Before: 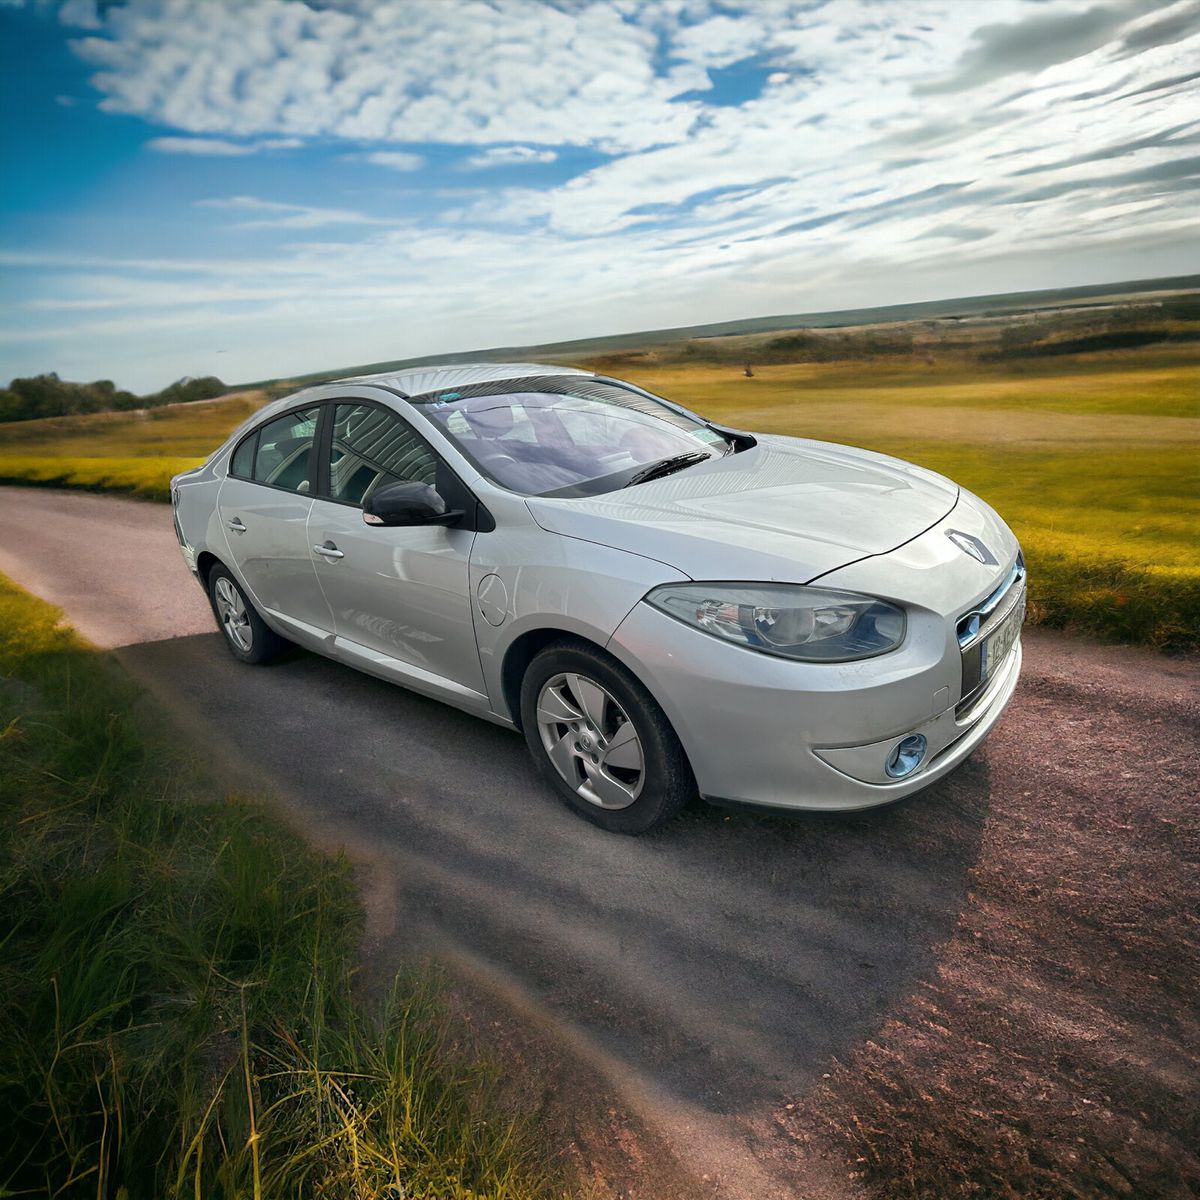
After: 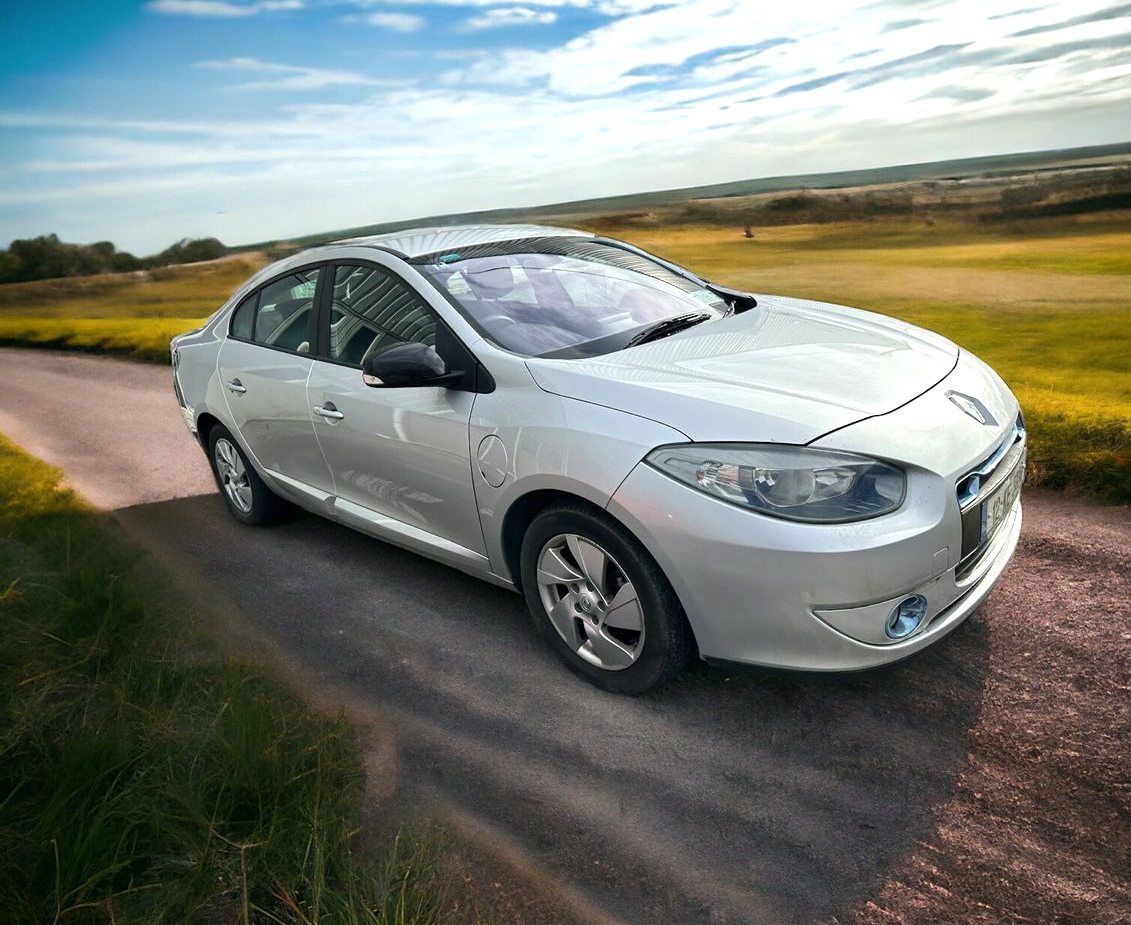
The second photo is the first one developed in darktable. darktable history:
tone equalizer: -8 EV -0.417 EV, -7 EV -0.389 EV, -6 EV -0.333 EV, -5 EV -0.222 EV, -3 EV 0.222 EV, -2 EV 0.333 EV, -1 EV 0.389 EV, +0 EV 0.417 EV, edges refinement/feathering 500, mask exposure compensation -1.57 EV, preserve details no
crop and rotate: angle 0.03°, top 11.643%, right 5.651%, bottom 11.189%
